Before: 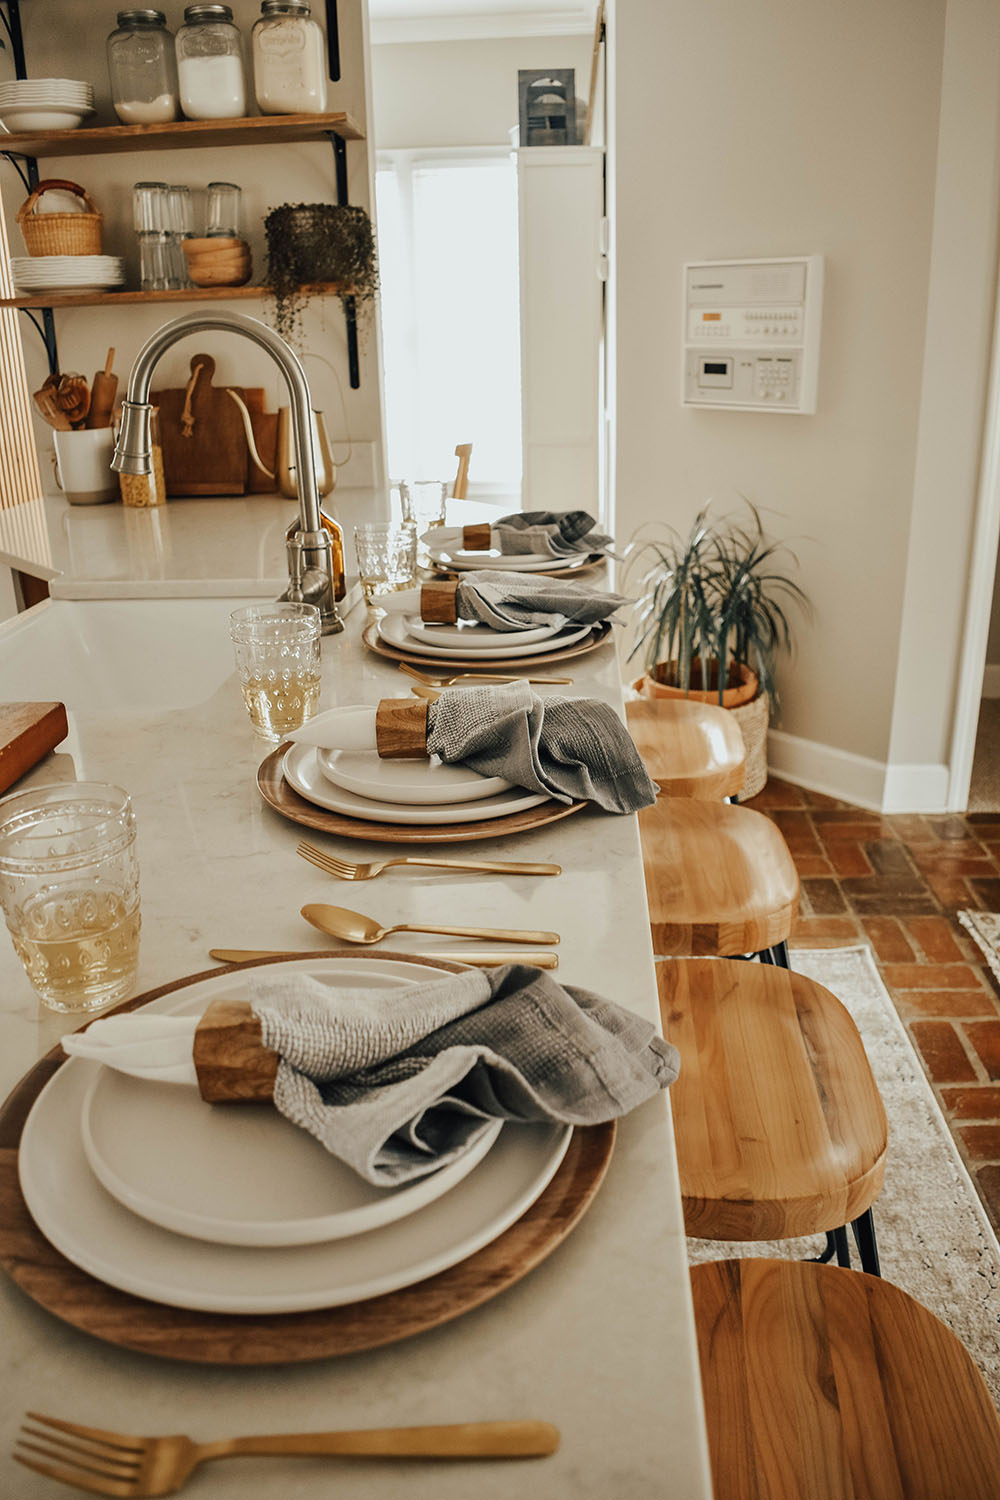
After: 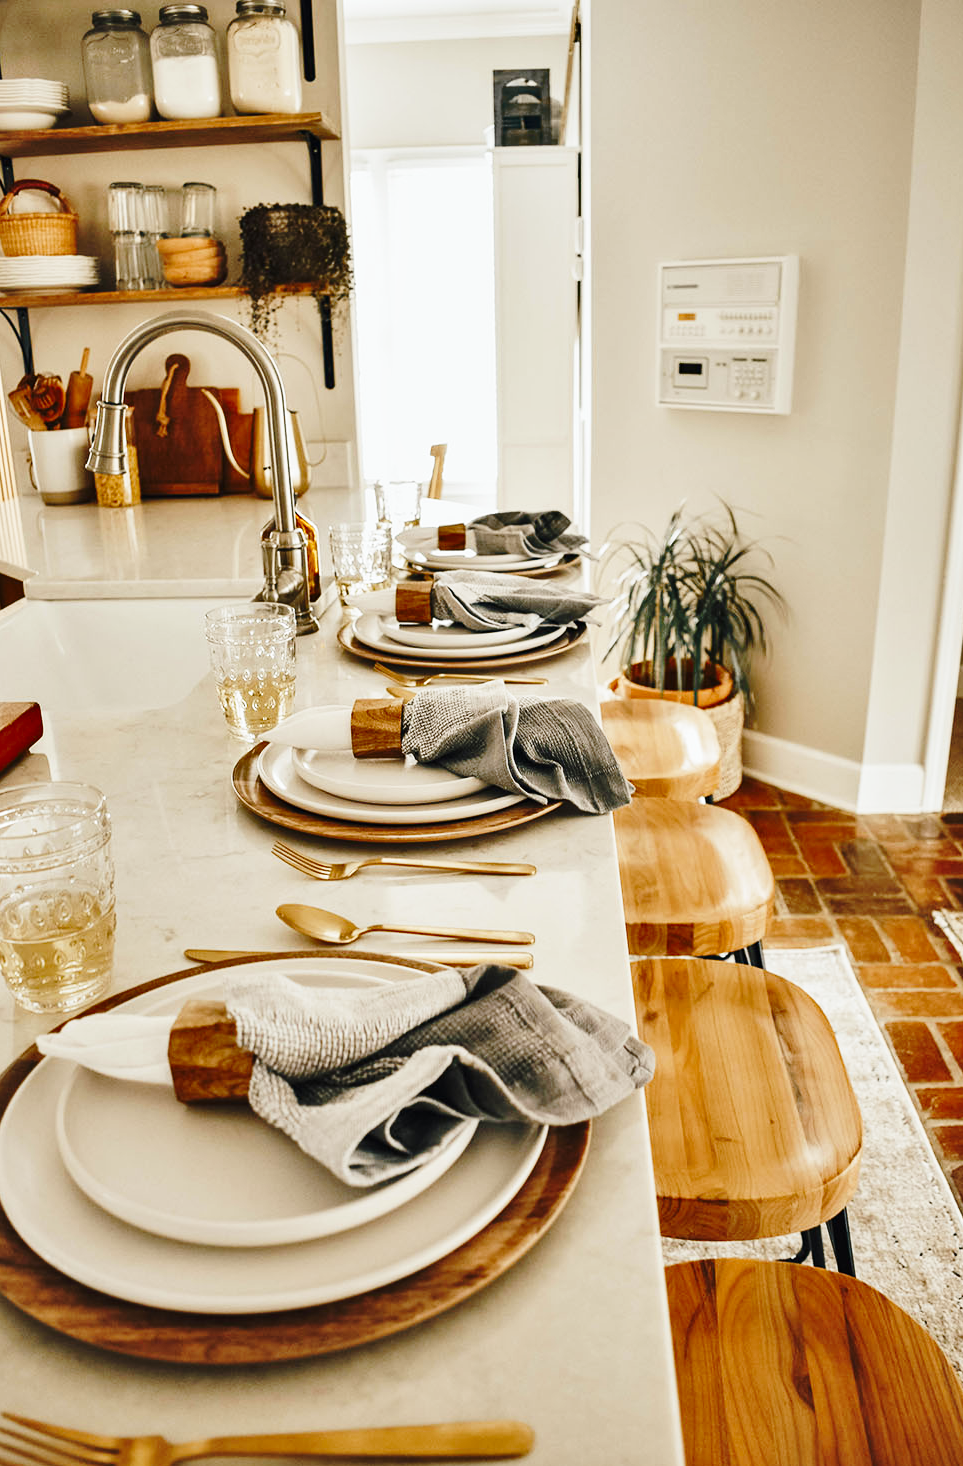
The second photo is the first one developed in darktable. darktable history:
crop and rotate: left 2.536%, right 1.107%, bottom 2.246%
base curve: curves: ch0 [(0, 0) (0.032, 0.037) (0.105, 0.228) (0.435, 0.76) (0.856, 0.983) (1, 1)], preserve colors none
shadows and highlights: soften with gaussian
